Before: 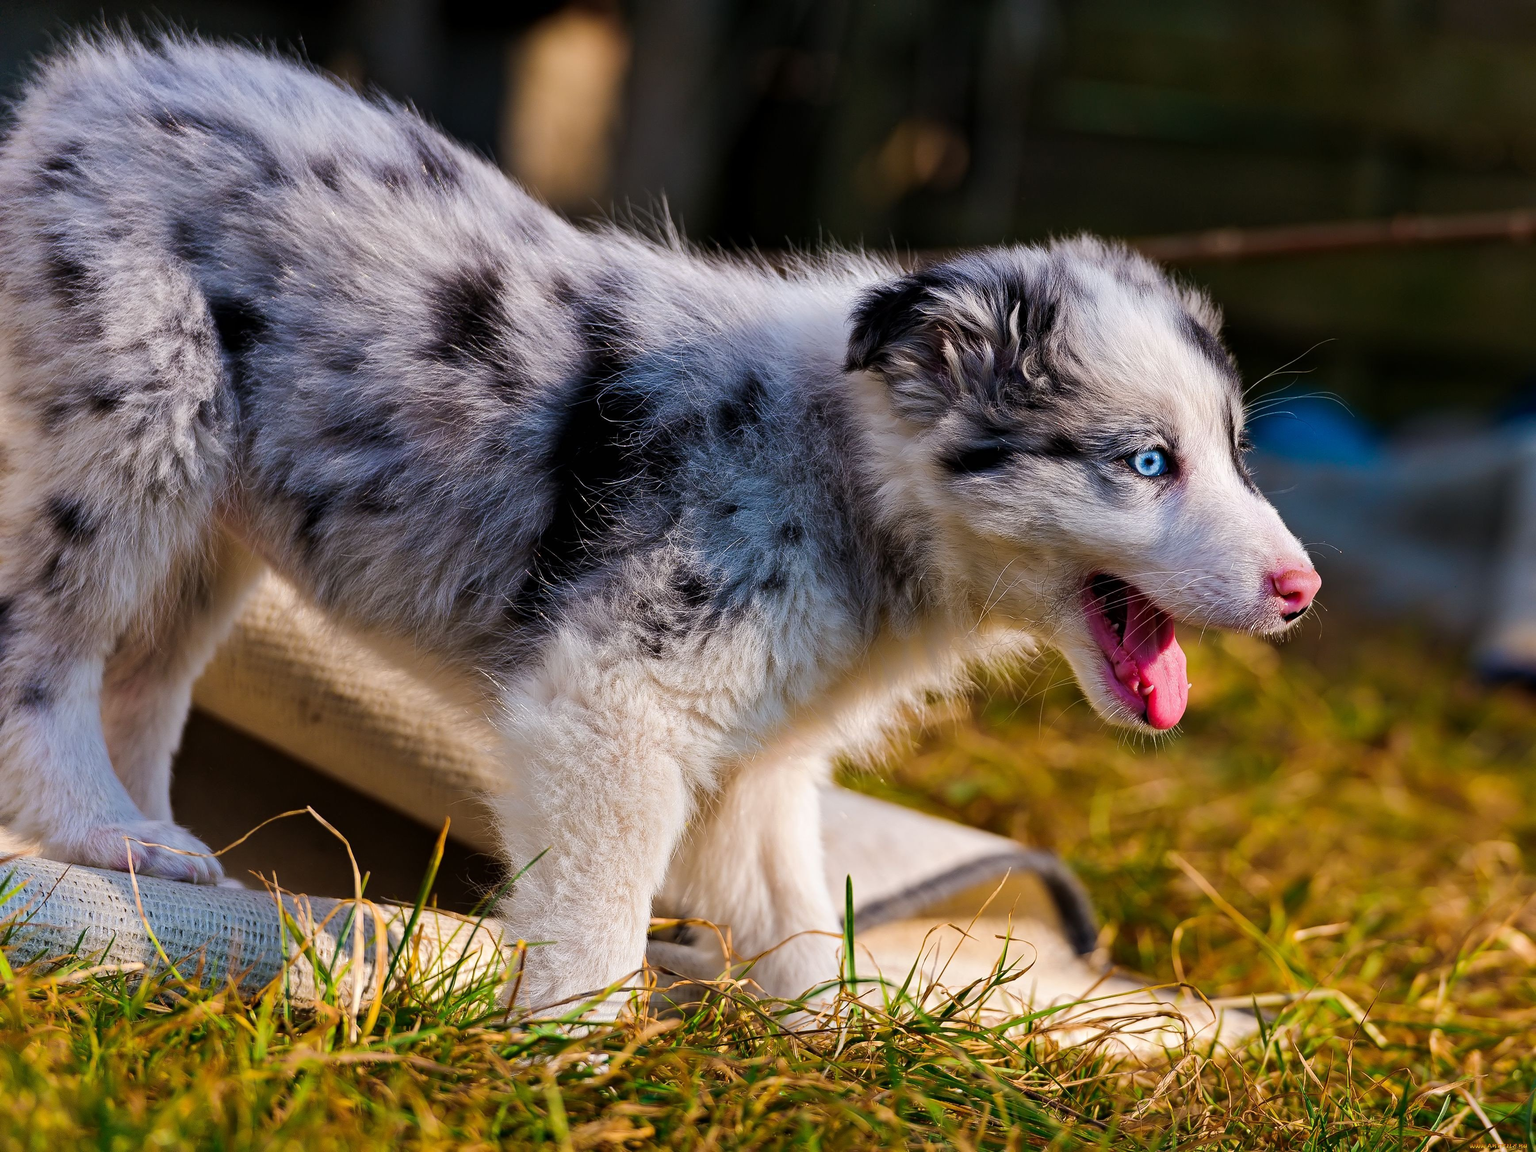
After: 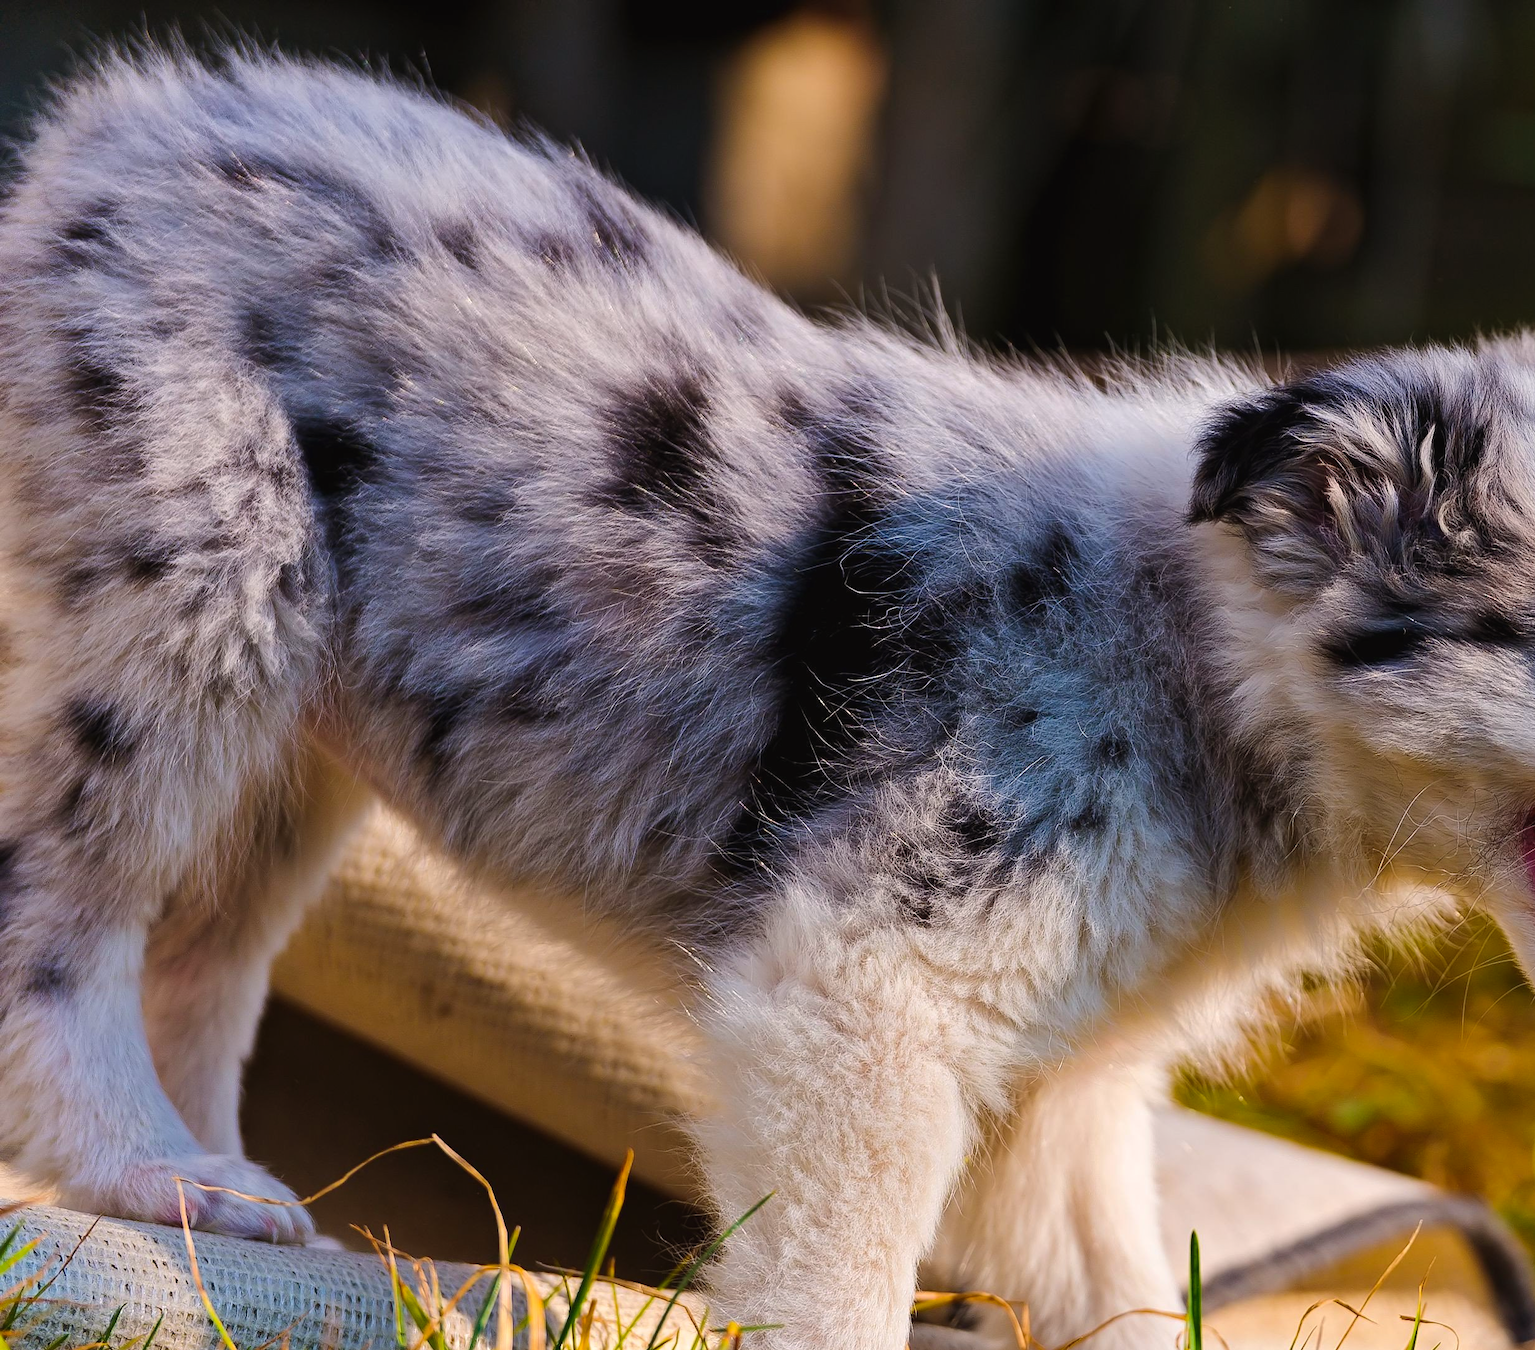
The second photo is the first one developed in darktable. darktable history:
crop: right 28.885%, bottom 16.626%
color balance rgb: shadows lift › chroma 2%, shadows lift › hue 50°, power › hue 60°, highlights gain › chroma 1%, highlights gain › hue 60°, global offset › luminance 0.25%, global vibrance 30%
